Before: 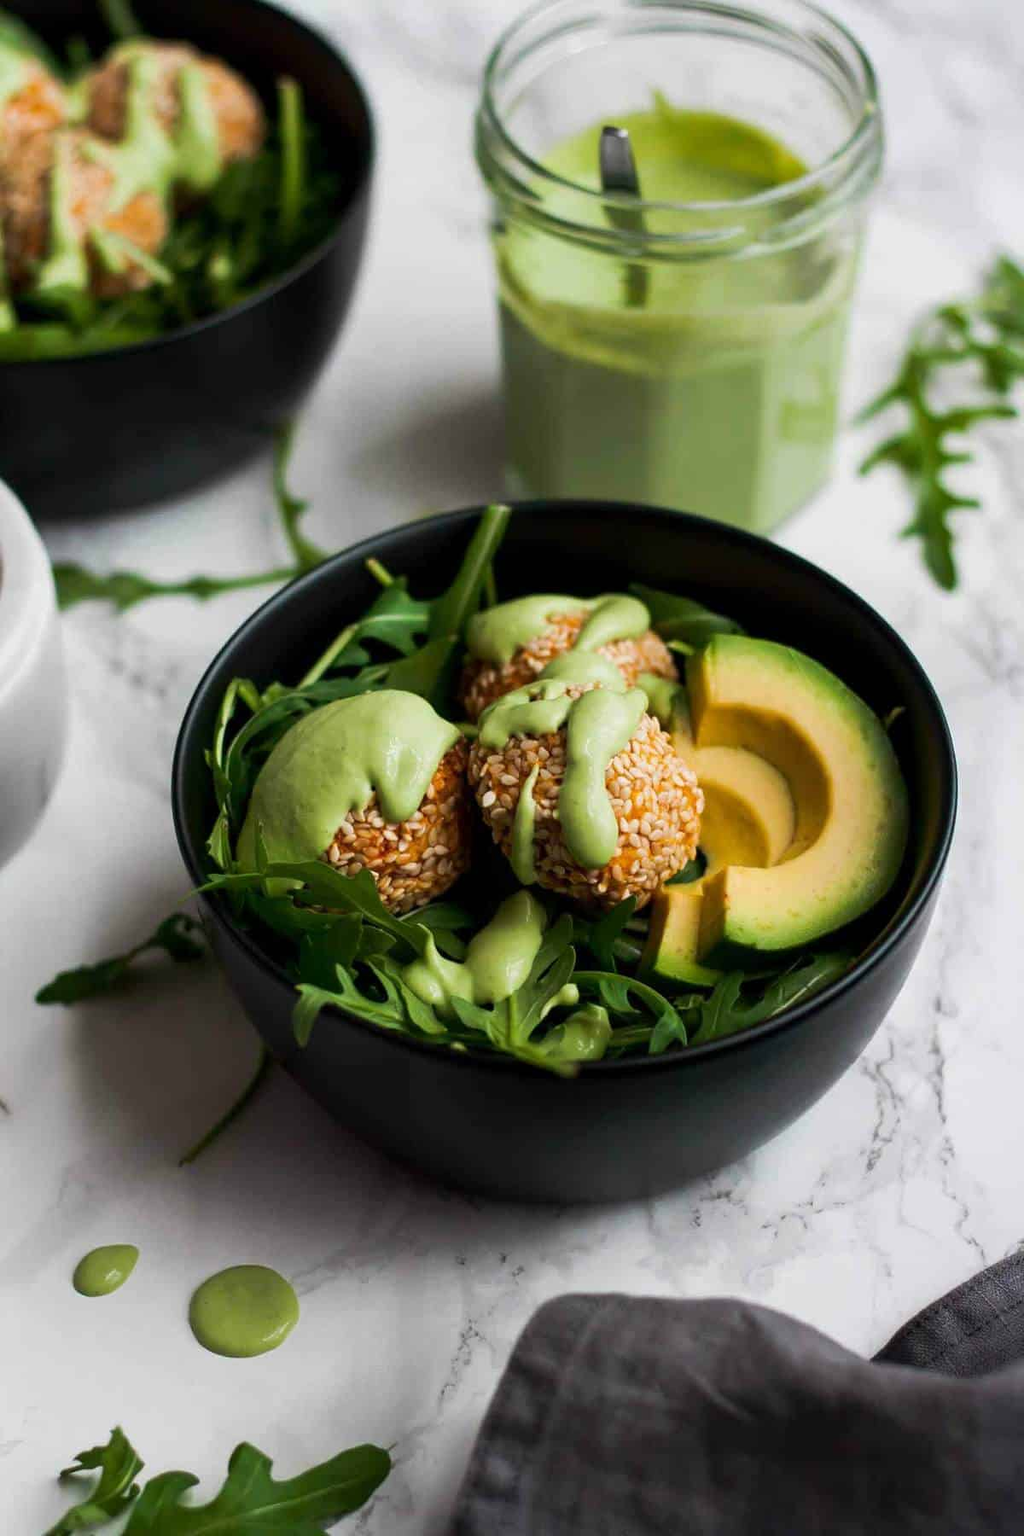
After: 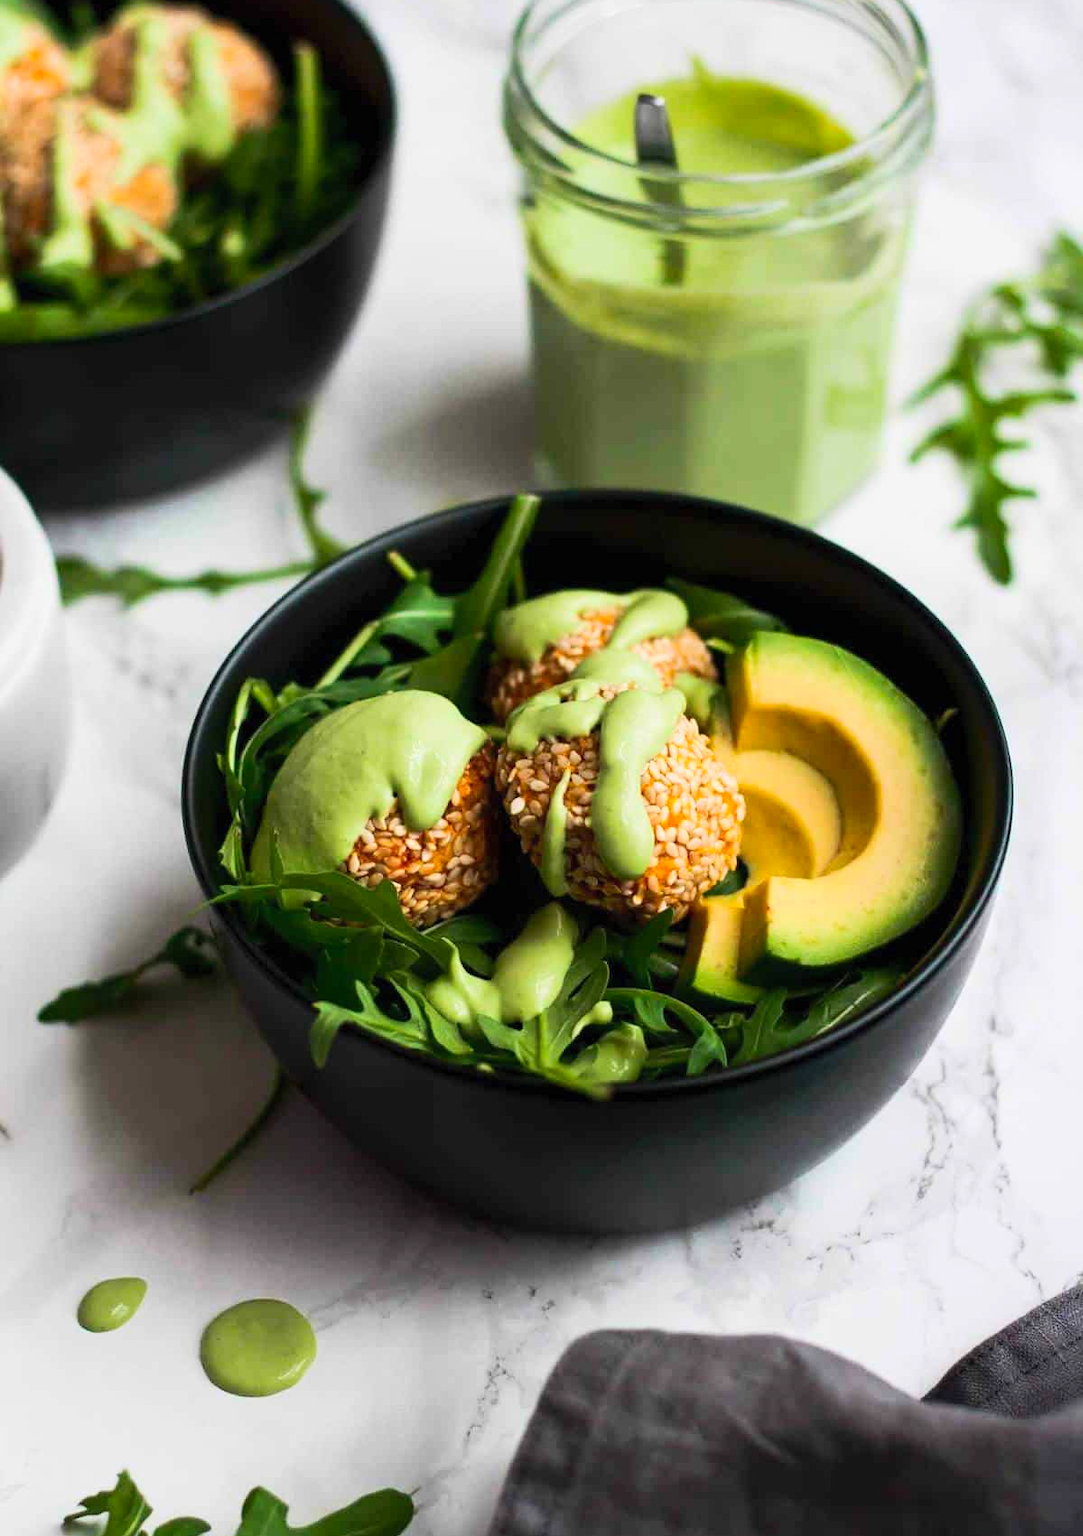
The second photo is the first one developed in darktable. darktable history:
crop and rotate: top 2.479%, bottom 3.018%
contrast brightness saturation: contrast 0.2, brightness 0.16, saturation 0.22
